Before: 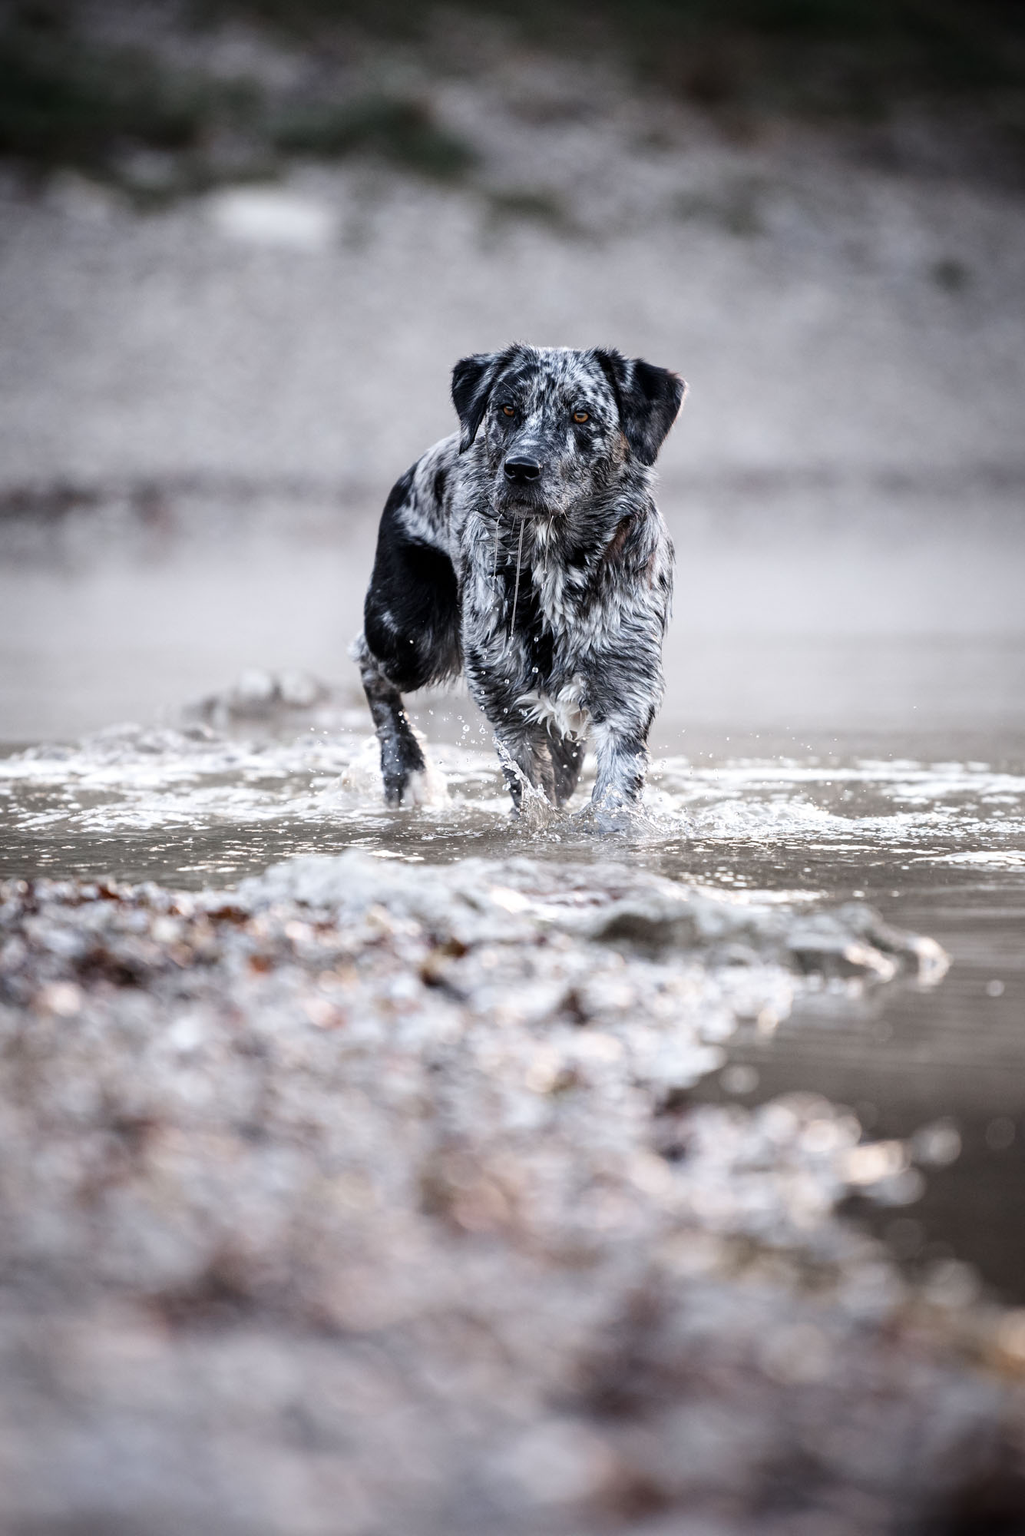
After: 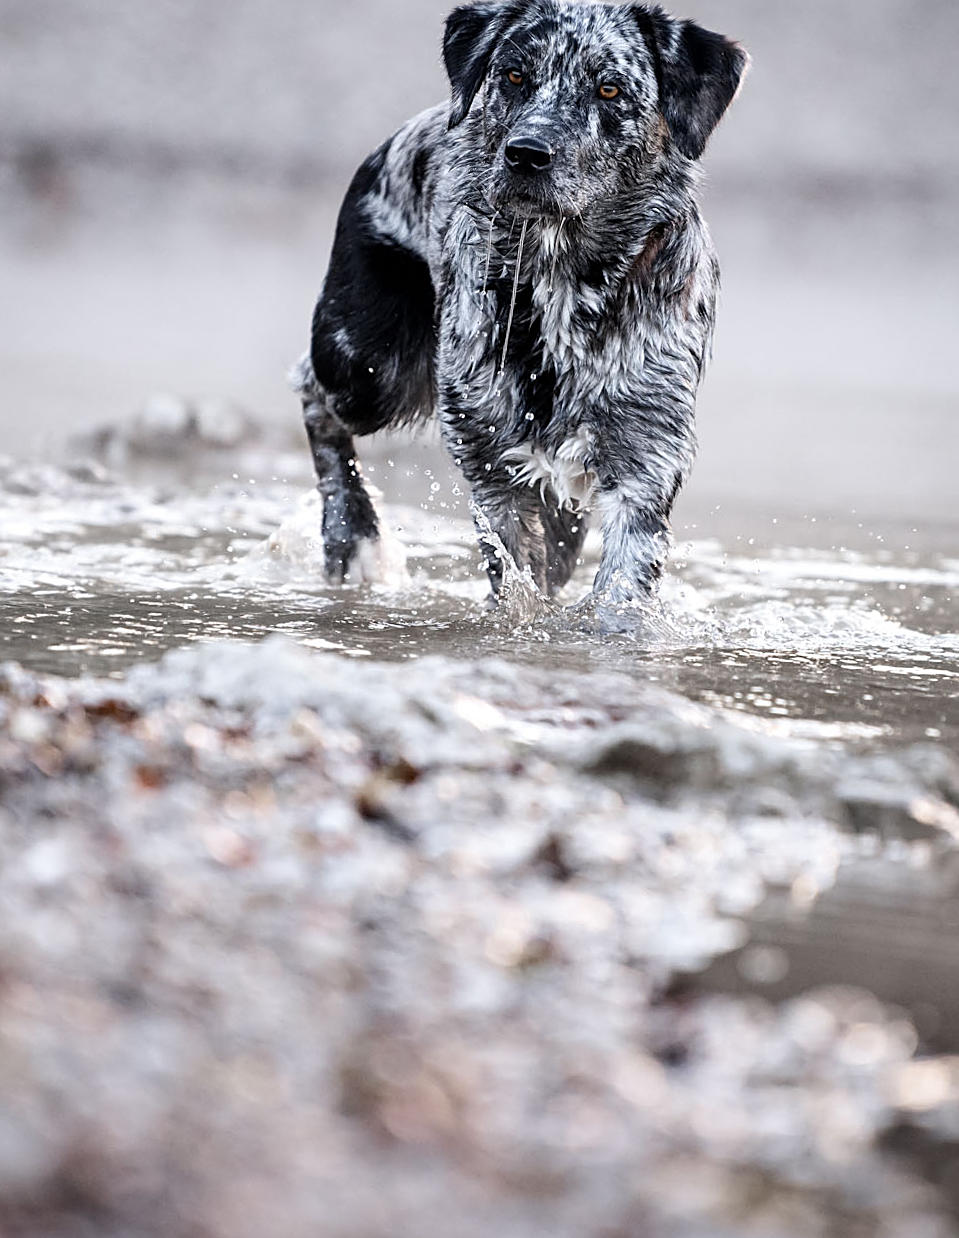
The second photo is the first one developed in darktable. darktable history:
sharpen: on, module defaults
crop and rotate: angle -3.42°, left 9.893%, top 20.573%, right 11.952%, bottom 12.1%
